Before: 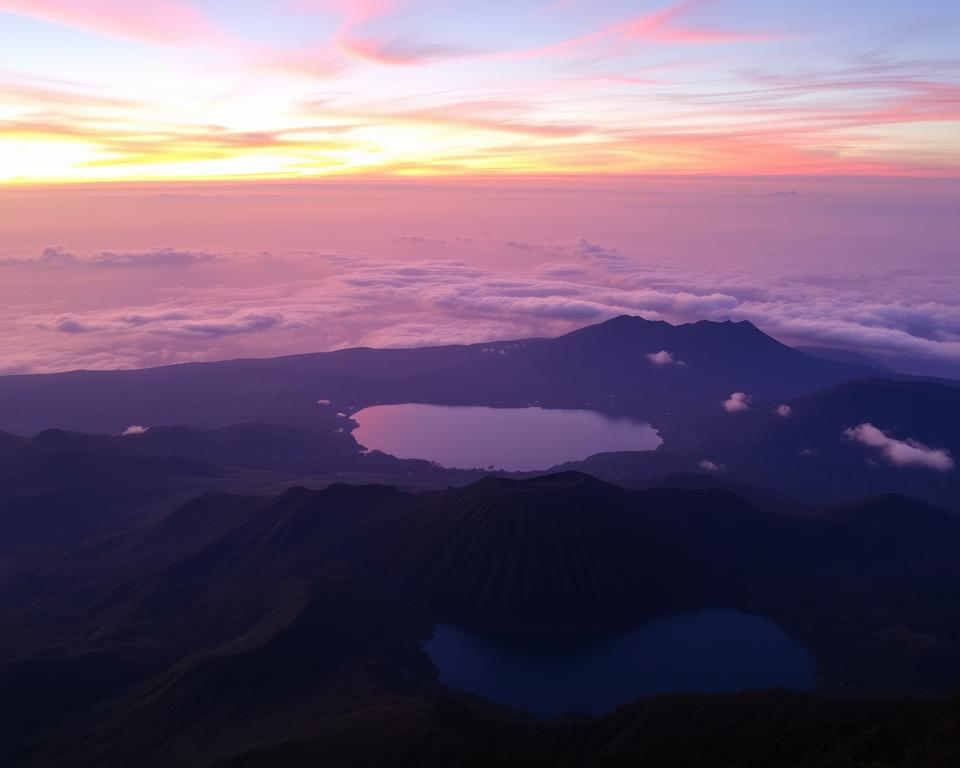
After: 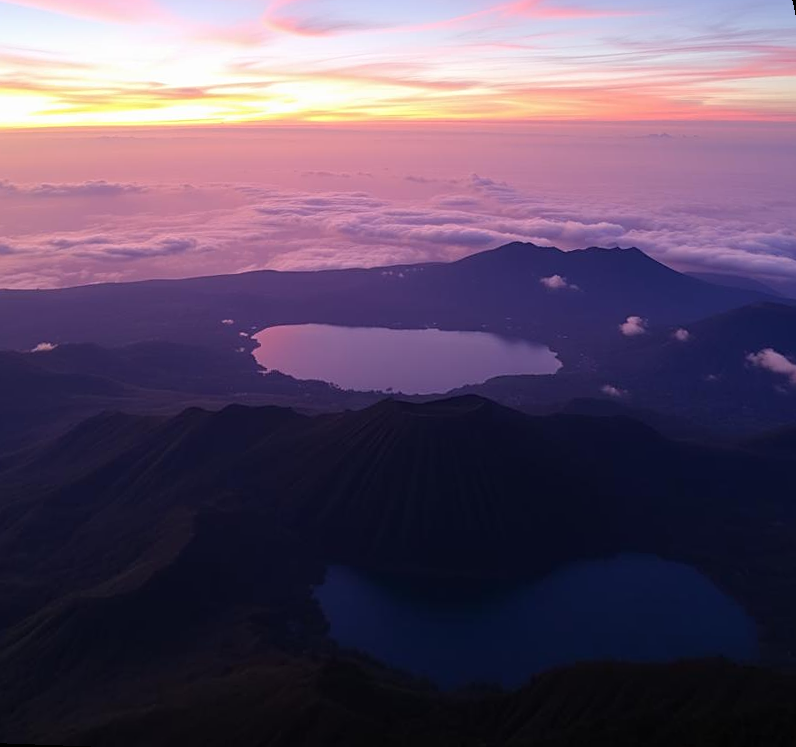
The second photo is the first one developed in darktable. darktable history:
sharpen: on, module defaults
rotate and perspective: rotation 0.72°, lens shift (vertical) -0.352, lens shift (horizontal) -0.051, crop left 0.152, crop right 0.859, crop top 0.019, crop bottom 0.964
